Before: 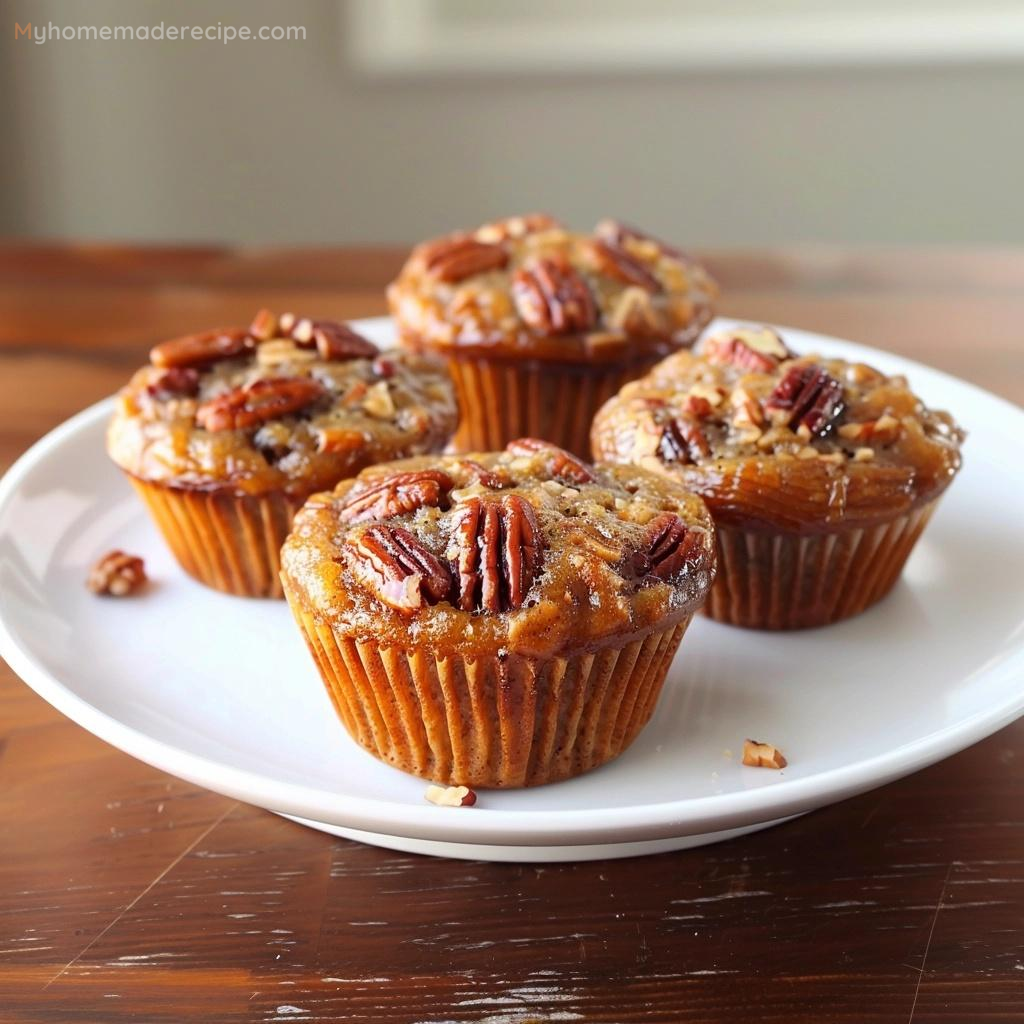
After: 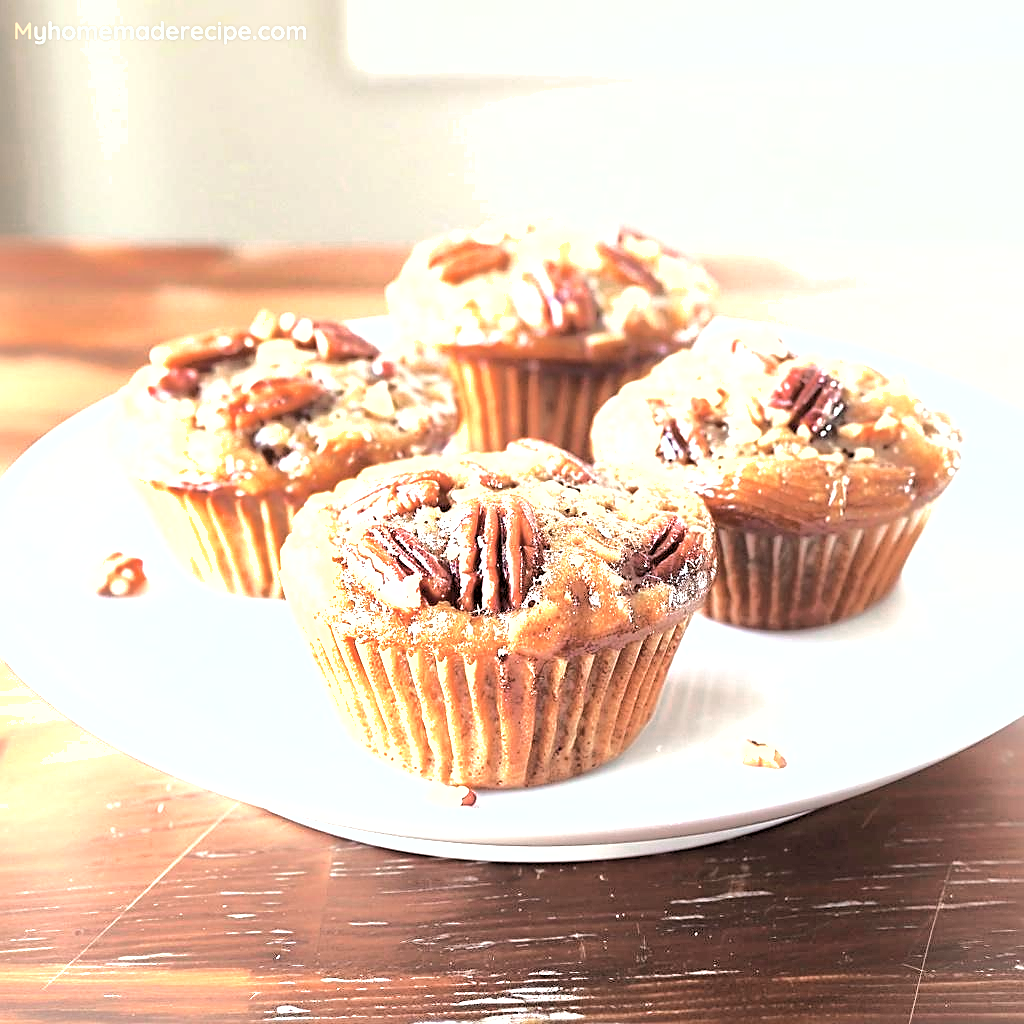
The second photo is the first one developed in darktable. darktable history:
levels: white 99.97%, levels [0.062, 0.494, 0.925]
base curve: curves: ch0 [(0, 0) (0.025, 0.046) (0.112, 0.277) (0.467, 0.74) (0.814, 0.929) (1, 0.942)]
color correction: highlights a* -2.76, highlights b* -2.32, shadows a* 2.24, shadows b* 2.86
exposure: black level correction 0, exposure 1.009 EV, compensate highlight preservation false
shadows and highlights: on, module defaults
sharpen: on, module defaults
color zones: curves: ch0 [(0, 0.559) (0.153, 0.551) (0.229, 0.5) (0.429, 0.5) (0.571, 0.5) (0.714, 0.5) (0.857, 0.5) (1, 0.559)]; ch1 [(0, 0.417) (0.112, 0.336) (0.213, 0.26) (0.429, 0.34) (0.571, 0.35) (0.683, 0.331) (0.857, 0.344) (1, 0.417)]
